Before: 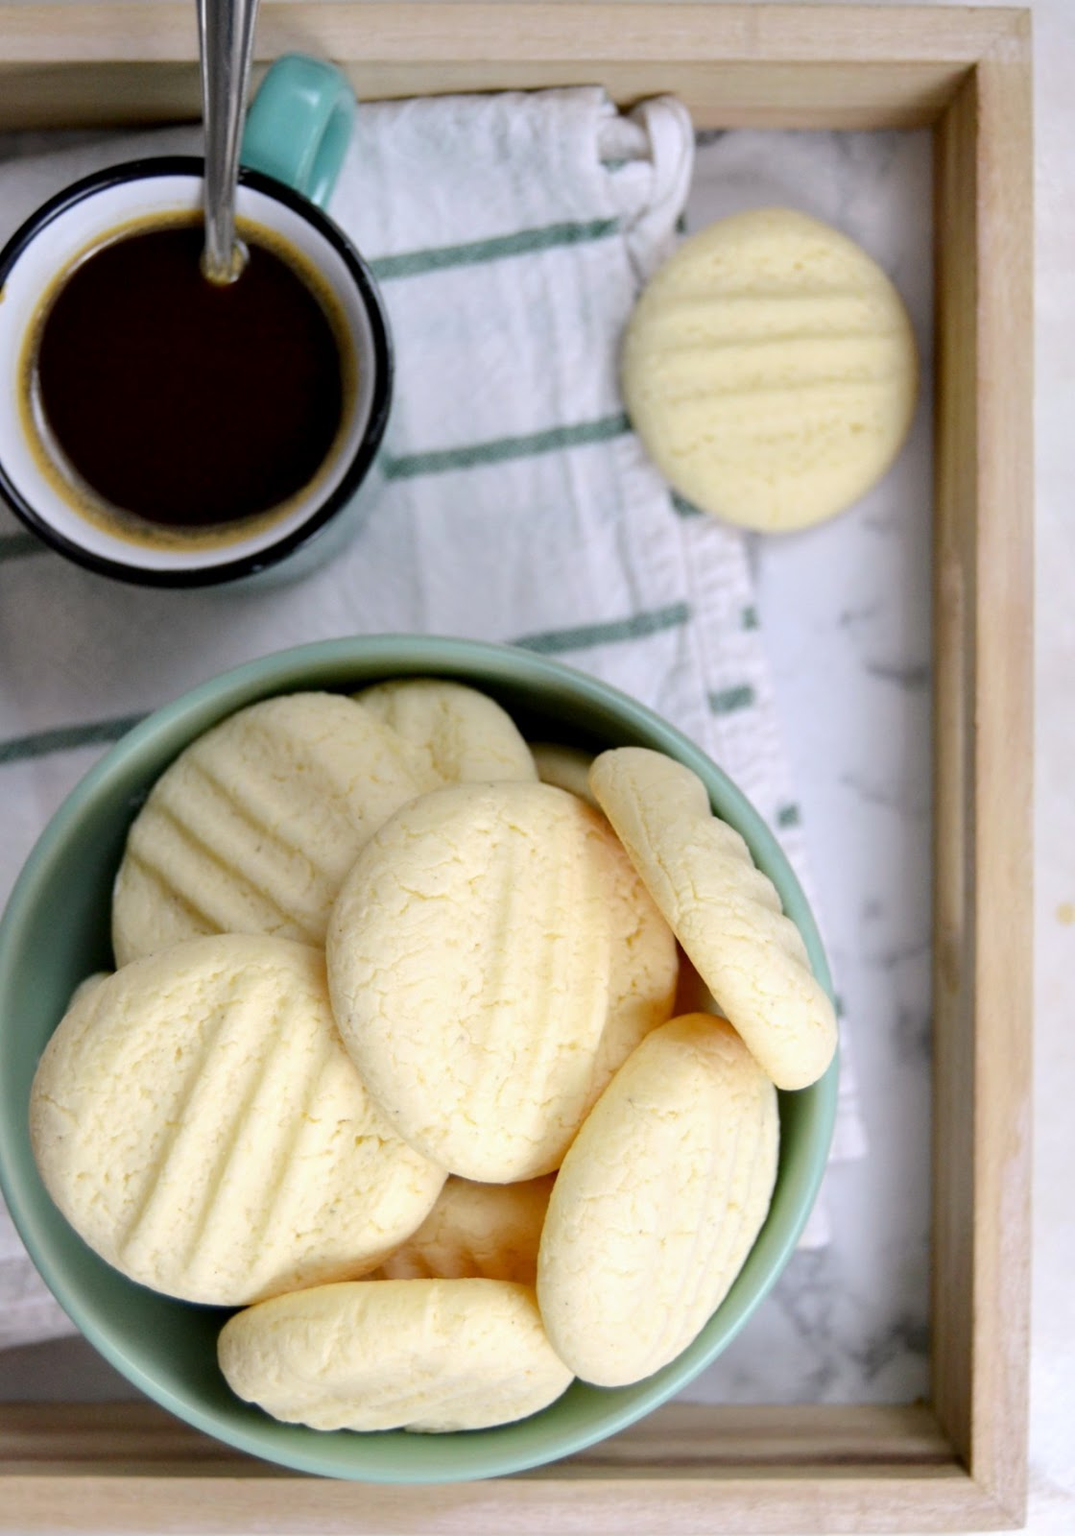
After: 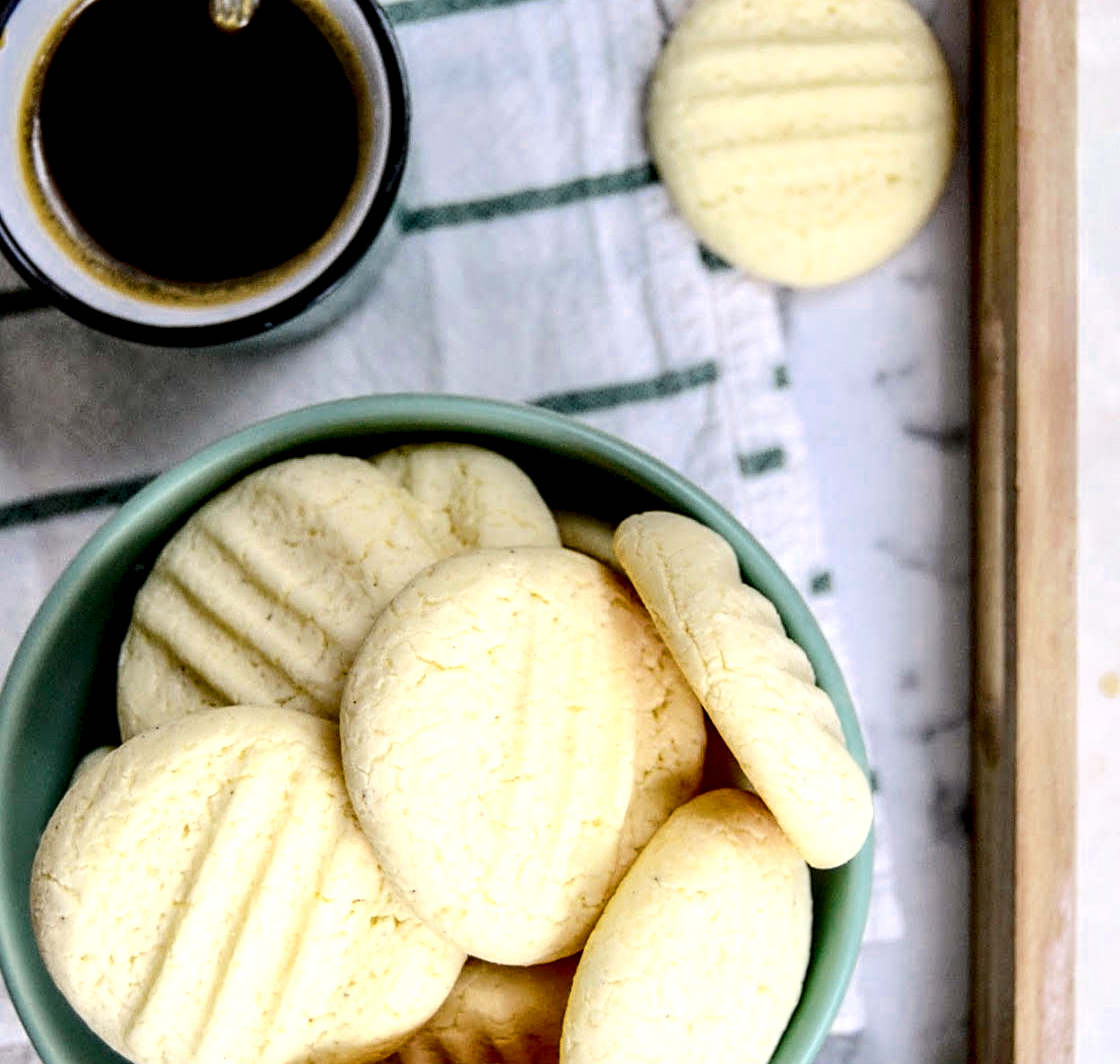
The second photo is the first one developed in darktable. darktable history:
color calibration: output R [0.946, 0.065, -0.013, 0], output G [-0.246, 1.264, -0.017, 0], output B [0.046, -0.098, 1.05, 0], illuminant custom, x 0.344, y 0.359, temperature 5045.54 K
contrast brightness saturation: contrast 0.24, brightness 0.09
local contrast: highlights 20%, detail 197%
color balance rgb: linear chroma grading › global chroma 15%, perceptual saturation grading › global saturation 30%
white balance: emerald 1
crop: top 16.727%, bottom 16.727%
sharpen: on, module defaults
color zones: curves: ch0 [(0, 0.5) (0.125, 0.4) (0.25, 0.5) (0.375, 0.4) (0.5, 0.4) (0.625, 0.35) (0.75, 0.35) (0.875, 0.5)]; ch1 [(0, 0.35) (0.125, 0.45) (0.25, 0.35) (0.375, 0.35) (0.5, 0.35) (0.625, 0.35) (0.75, 0.45) (0.875, 0.35)]; ch2 [(0, 0.6) (0.125, 0.5) (0.25, 0.5) (0.375, 0.6) (0.5, 0.6) (0.625, 0.5) (0.75, 0.5) (0.875, 0.5)]
